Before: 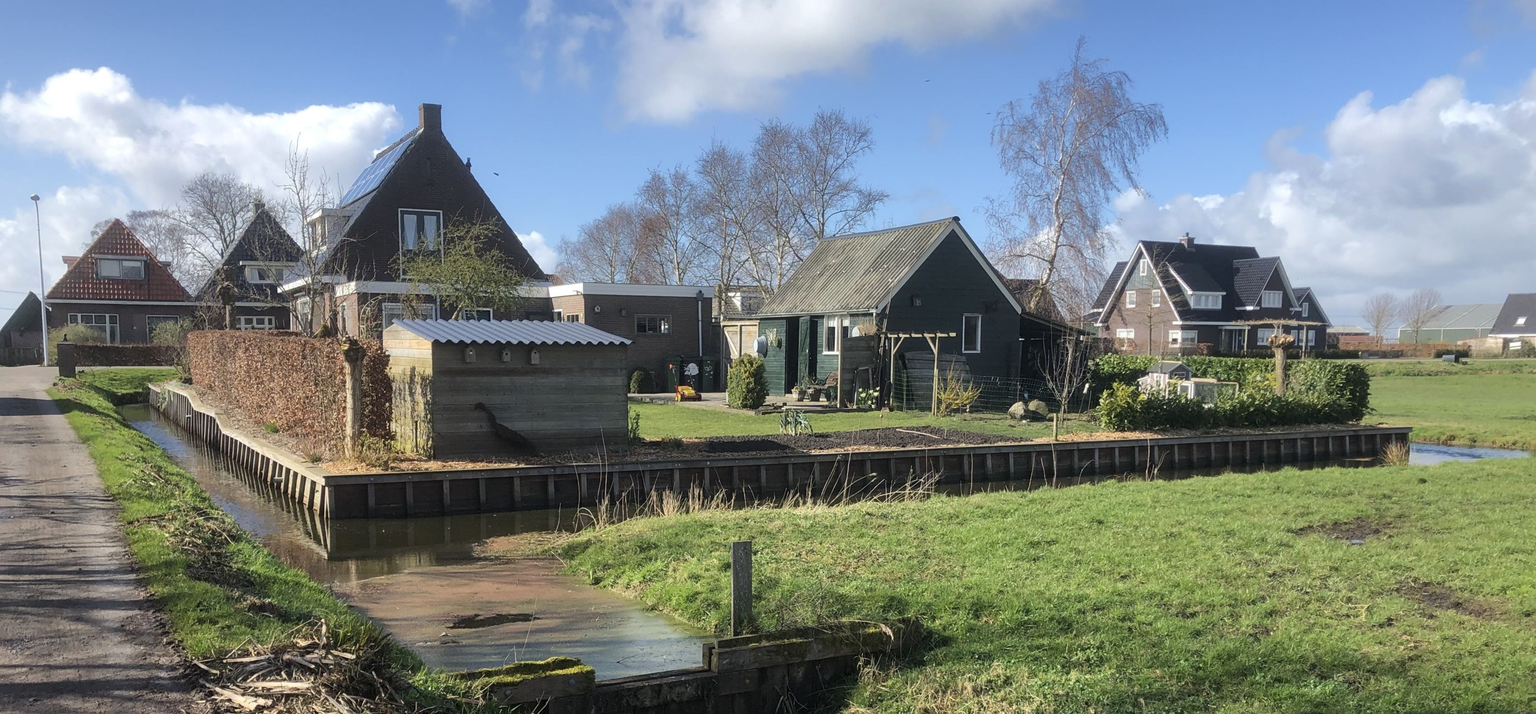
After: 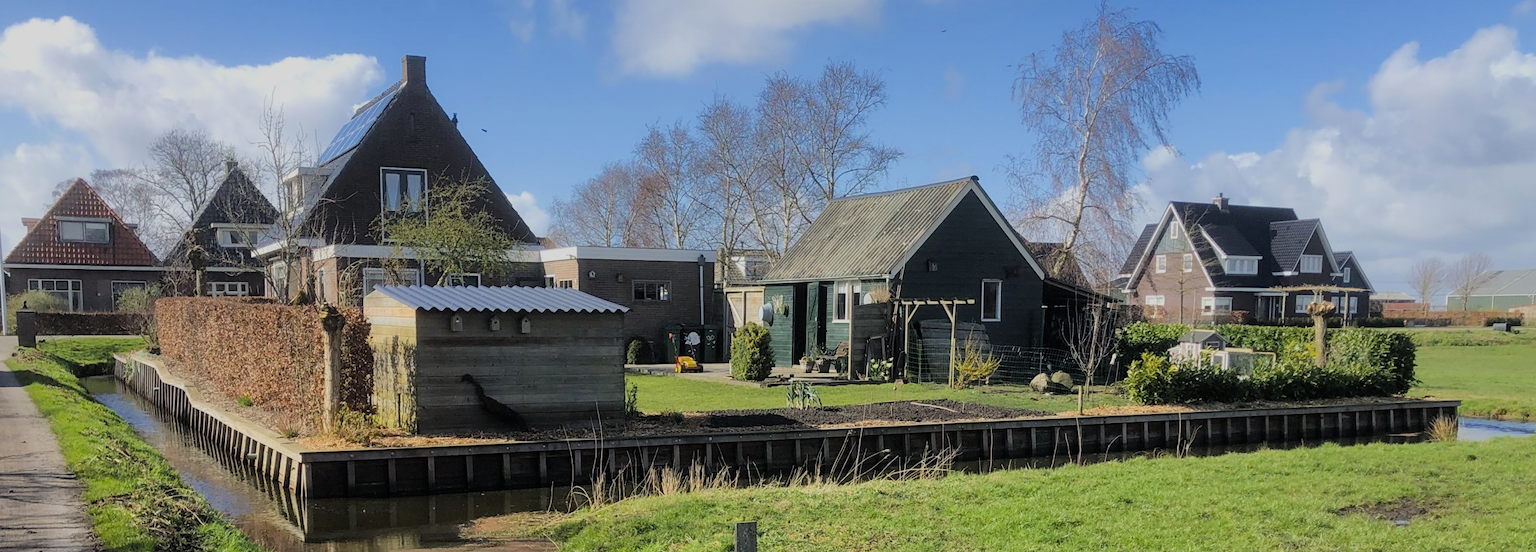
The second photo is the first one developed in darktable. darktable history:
filmic rgb: black relative exposure -7.75 EV, white relative exposure 4.4 EV, threshold 3 EV, hardness 3.76, latitude 38.11%, contrast 0.966, highlights saturation mix 10%, shadows ↔ highlights balance 4.59%, color science v4 (2020), enable highlight reconstruction true
crop: left 2.737%, top 7.287%, right 3.421%, bottom 20.179%
